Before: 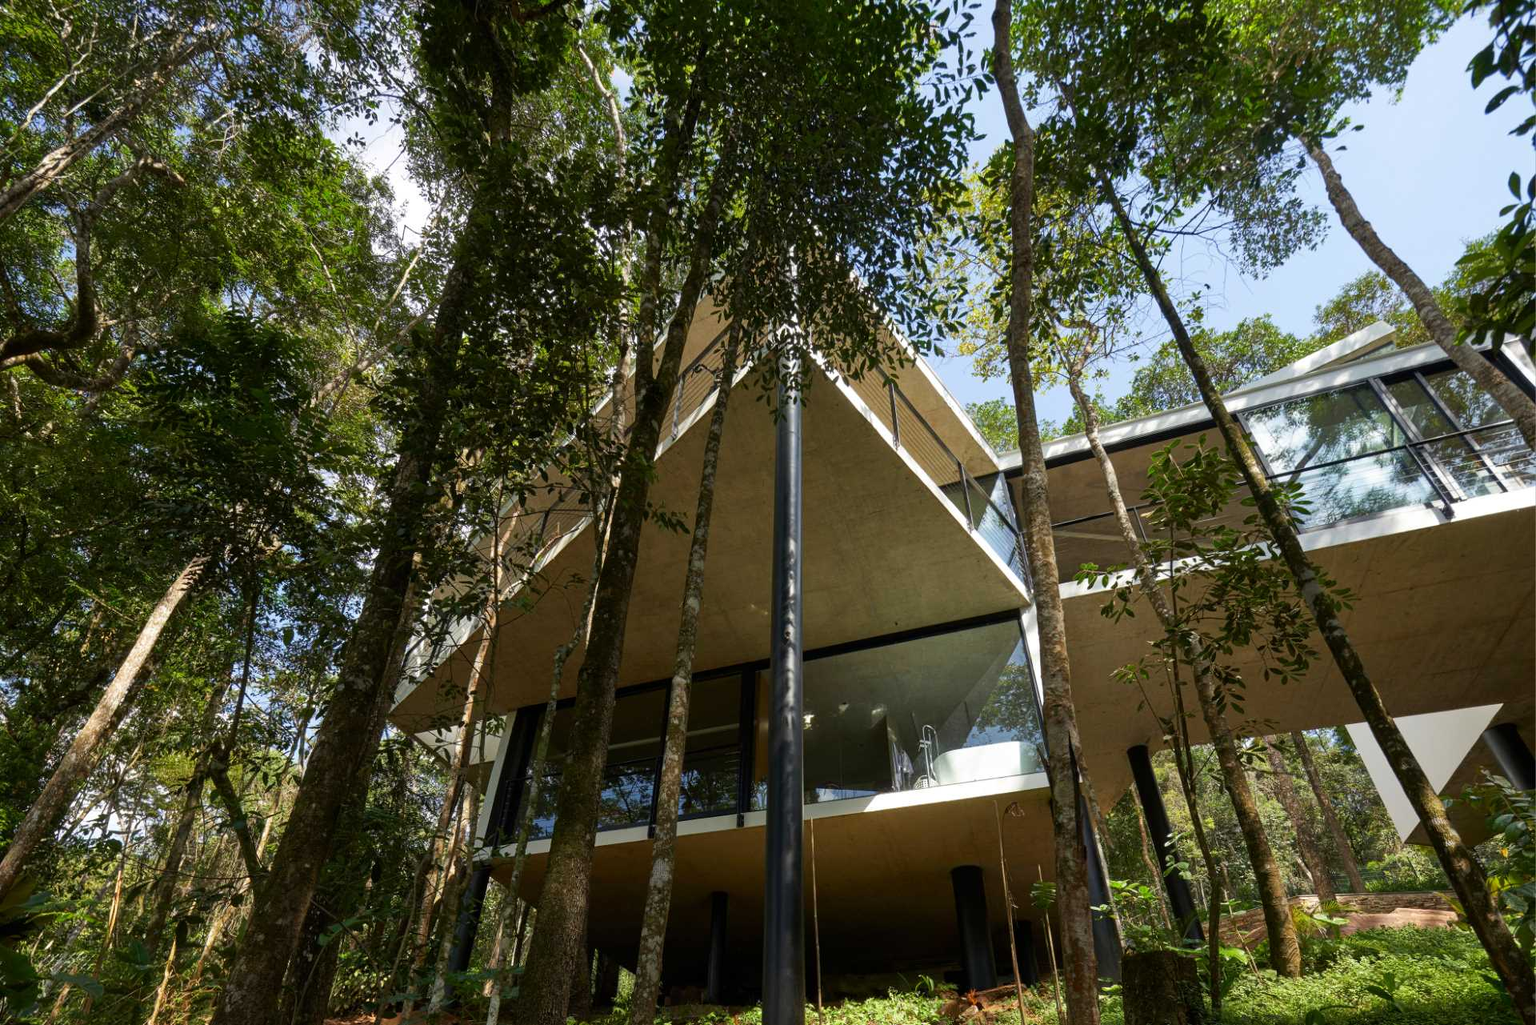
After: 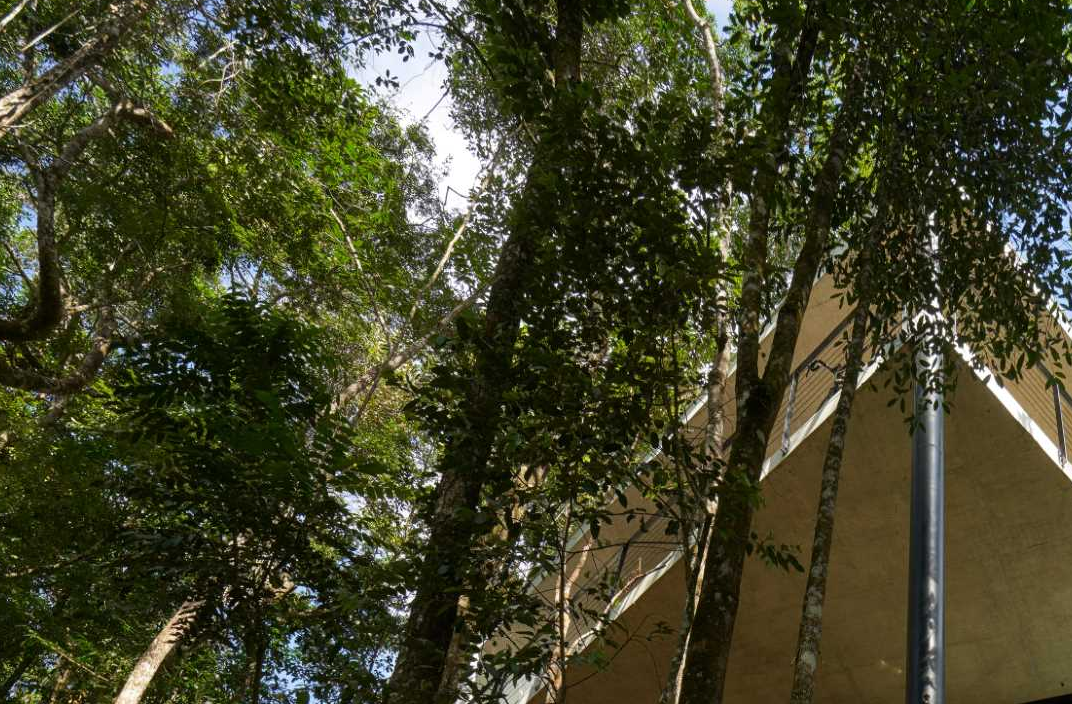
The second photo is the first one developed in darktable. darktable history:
crop and rotate: left 3.06%, top 7.471%, right 41.073%, bottom 37.543%
